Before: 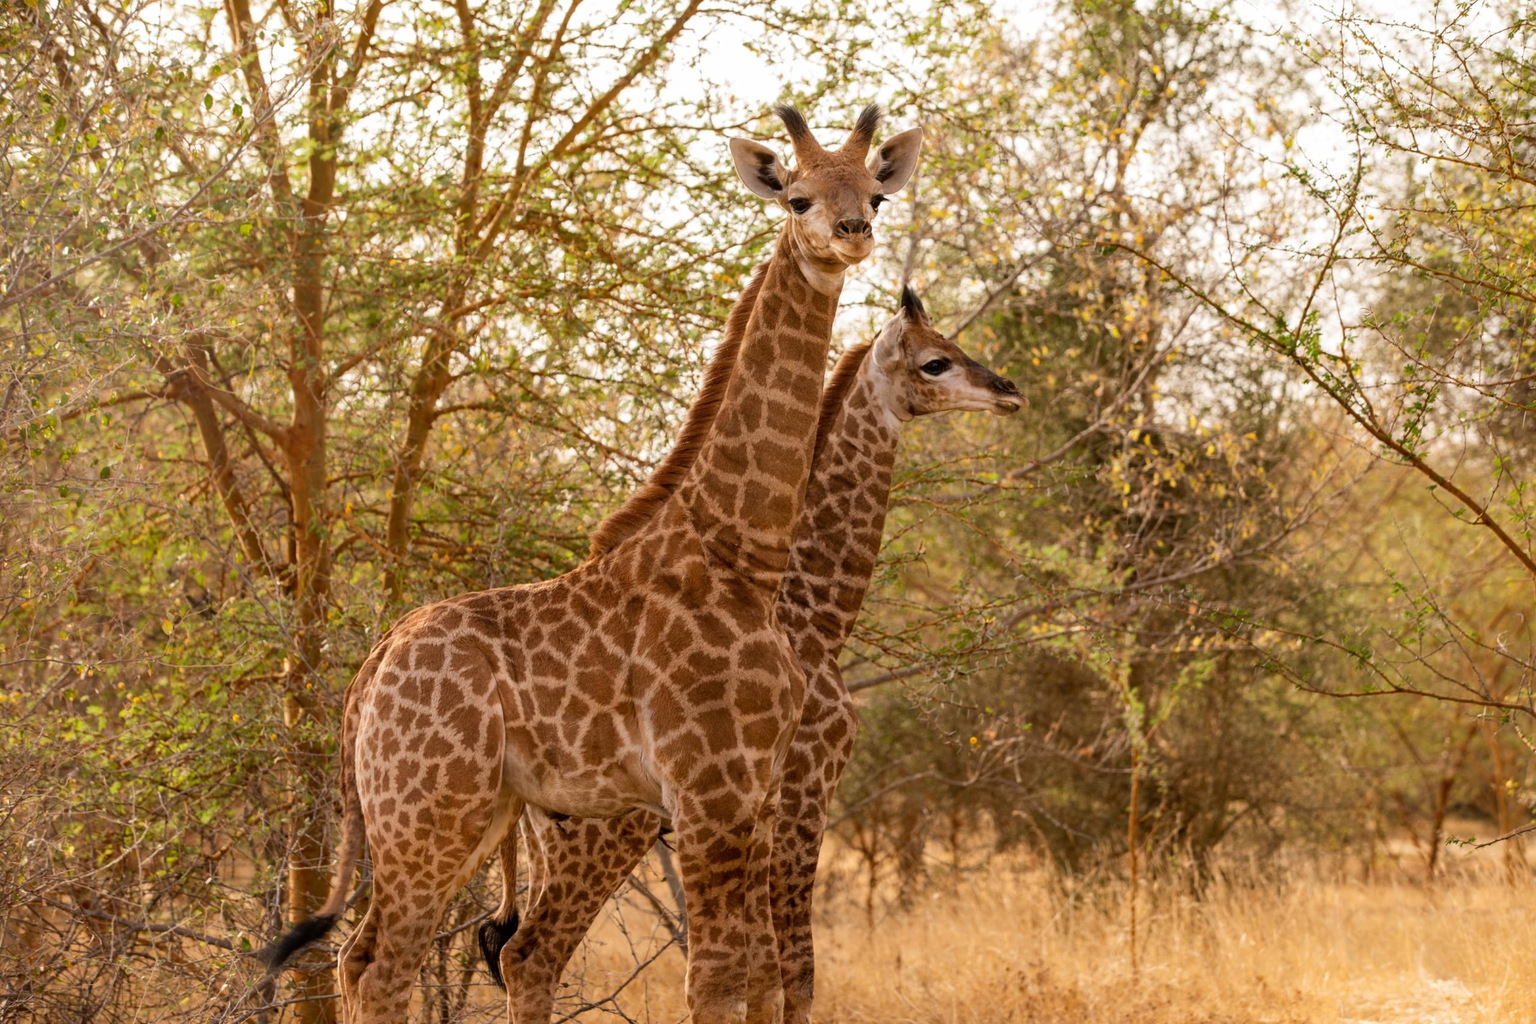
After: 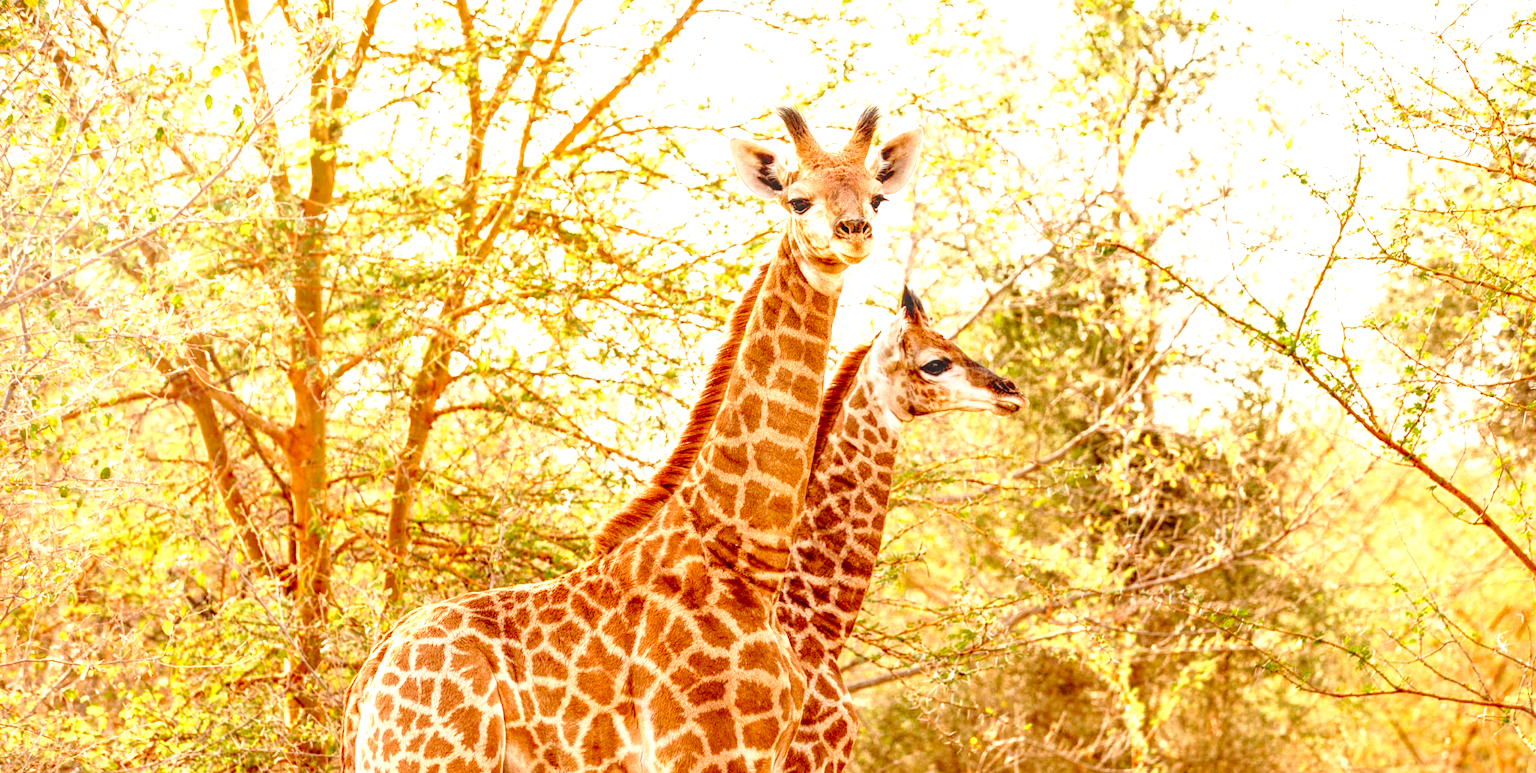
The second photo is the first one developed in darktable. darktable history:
local contrast: highlights 3%, shadows 6%, detail 133%
base curve: curves: ch0 [(0, 0) (0.012, 0.01) (0.073, 0.168) (0.31, 0.711) (0.645, 0.957) (1, 1)], preserve colors none
tone equalizer: -8 EV -0.426 EV, -7 EV -0.409 EV, -6 EV -0.318 EV, -5 EV -0.185 EV, -3 EV 0.212 EV, -2 EV 0.363 EV, -1 EV 0.391 EV, +0 EV 0.427 EV, edges refinement/feathering 500, mask exposure compensation -1.57 EV, preserve details no
exposure: compensate exposure bias true, compensate highlight preservation false
levels: levels [0, 0.397, 0.955]
crop: bottom 24.471%
